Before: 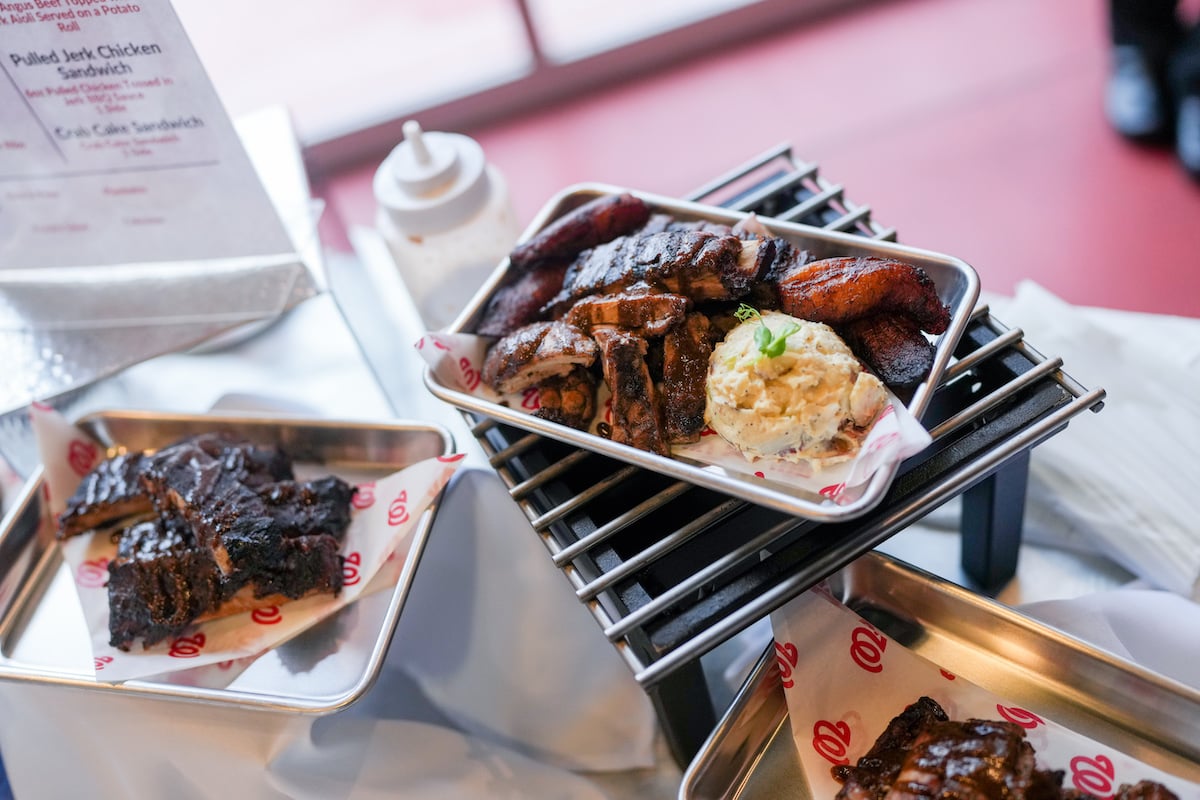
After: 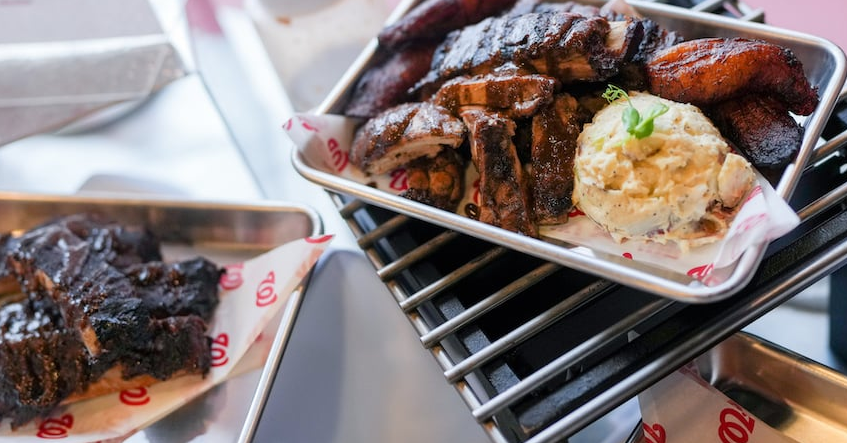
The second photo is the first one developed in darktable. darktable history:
crop: left 11.08%, top 27.427%, right 18.275%, bottom 17.144%
